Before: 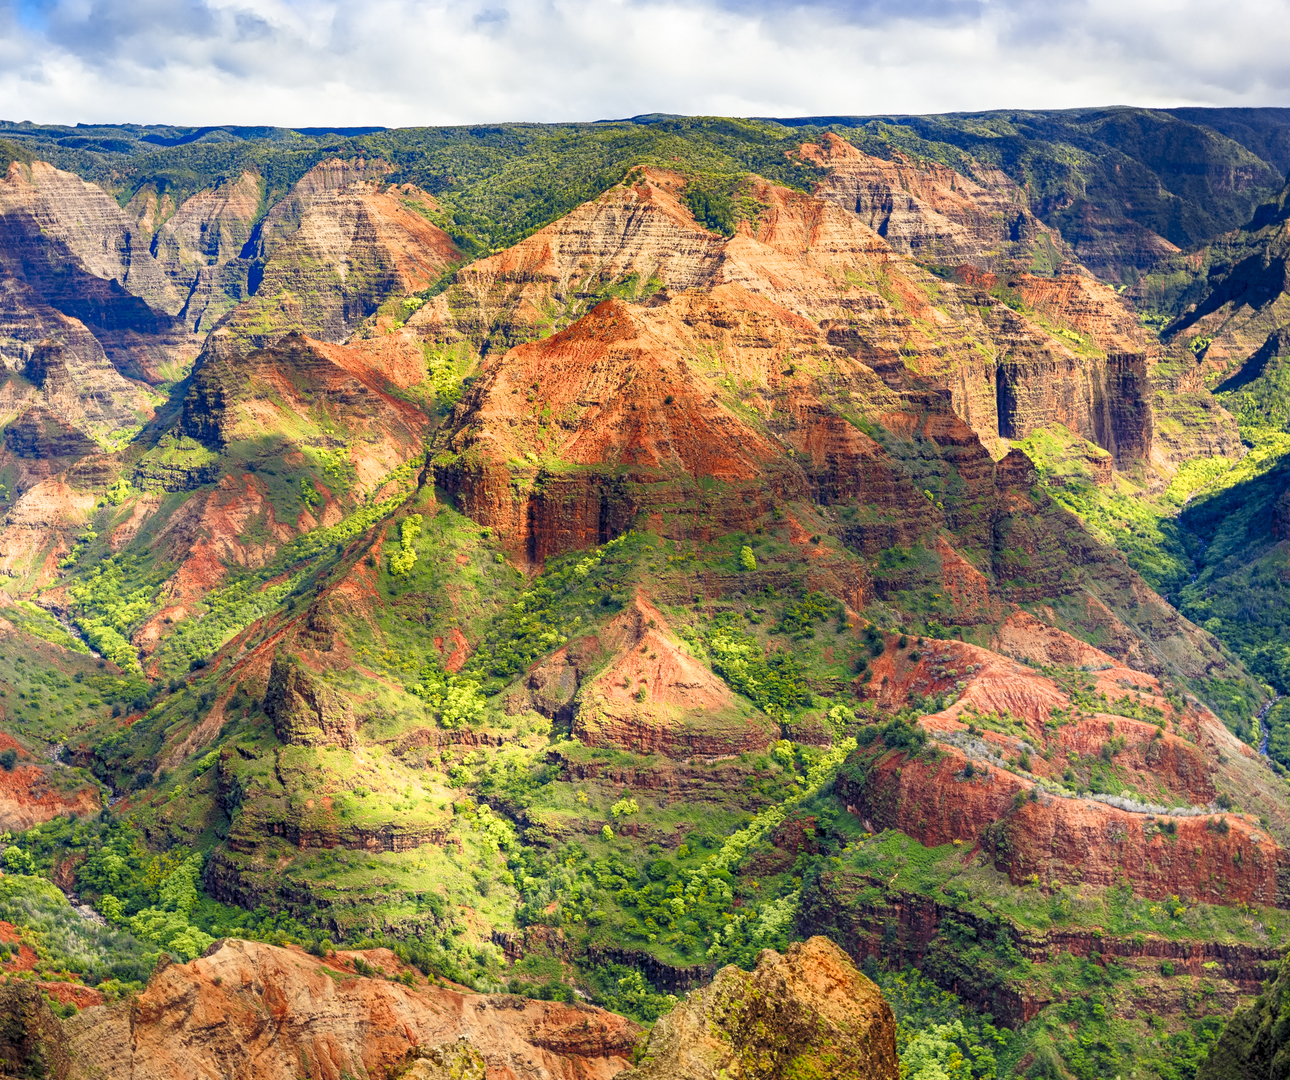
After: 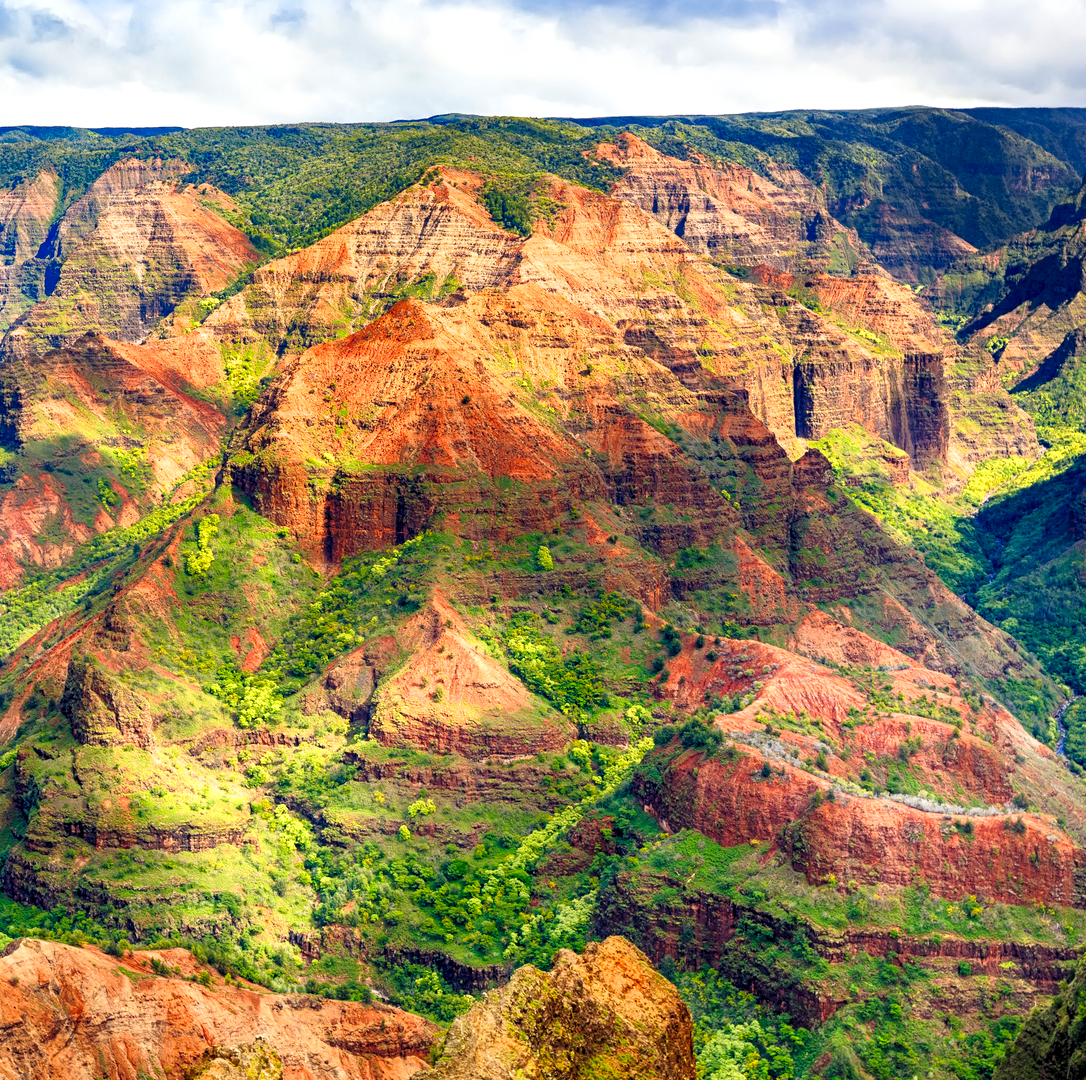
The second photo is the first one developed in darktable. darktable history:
crop: left 15.813%
exposure: black level correction 0.002, exposure 0.15 EV, compensate exposure bias true, compensate highlight preservation false
